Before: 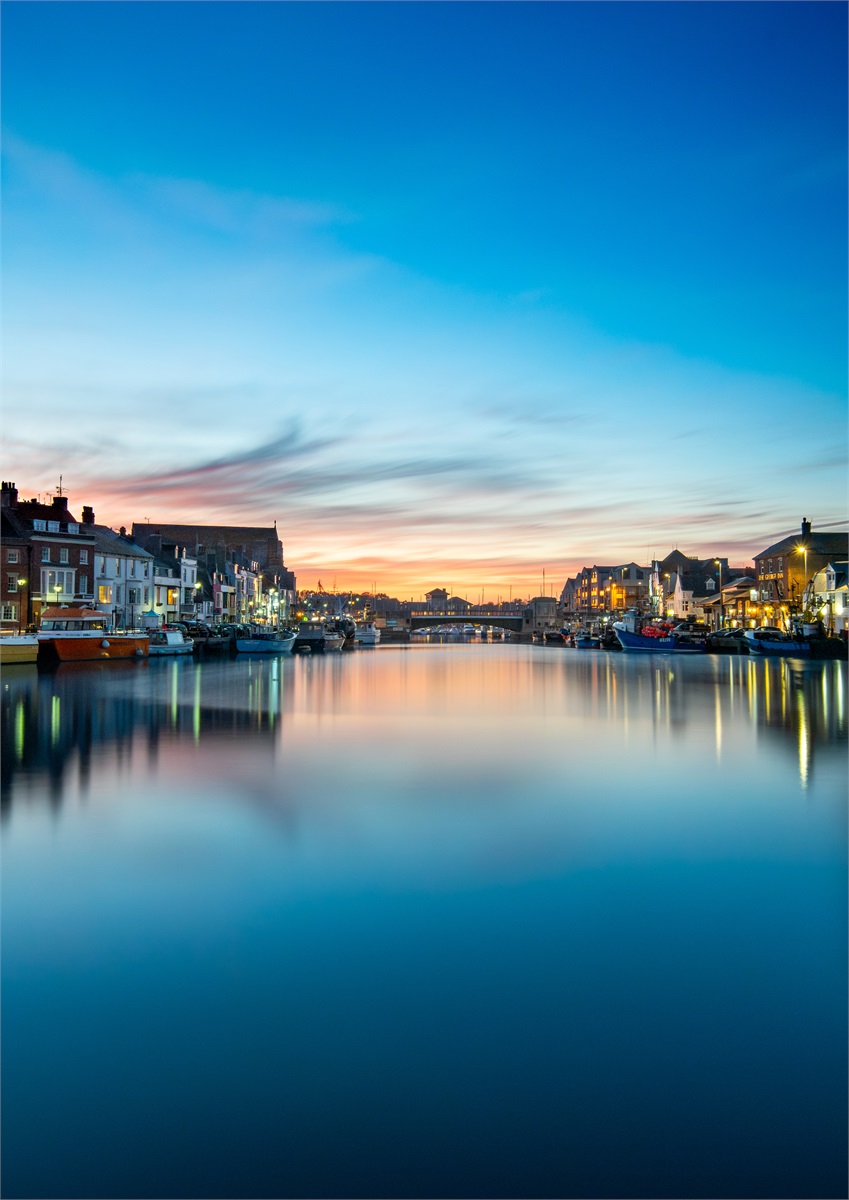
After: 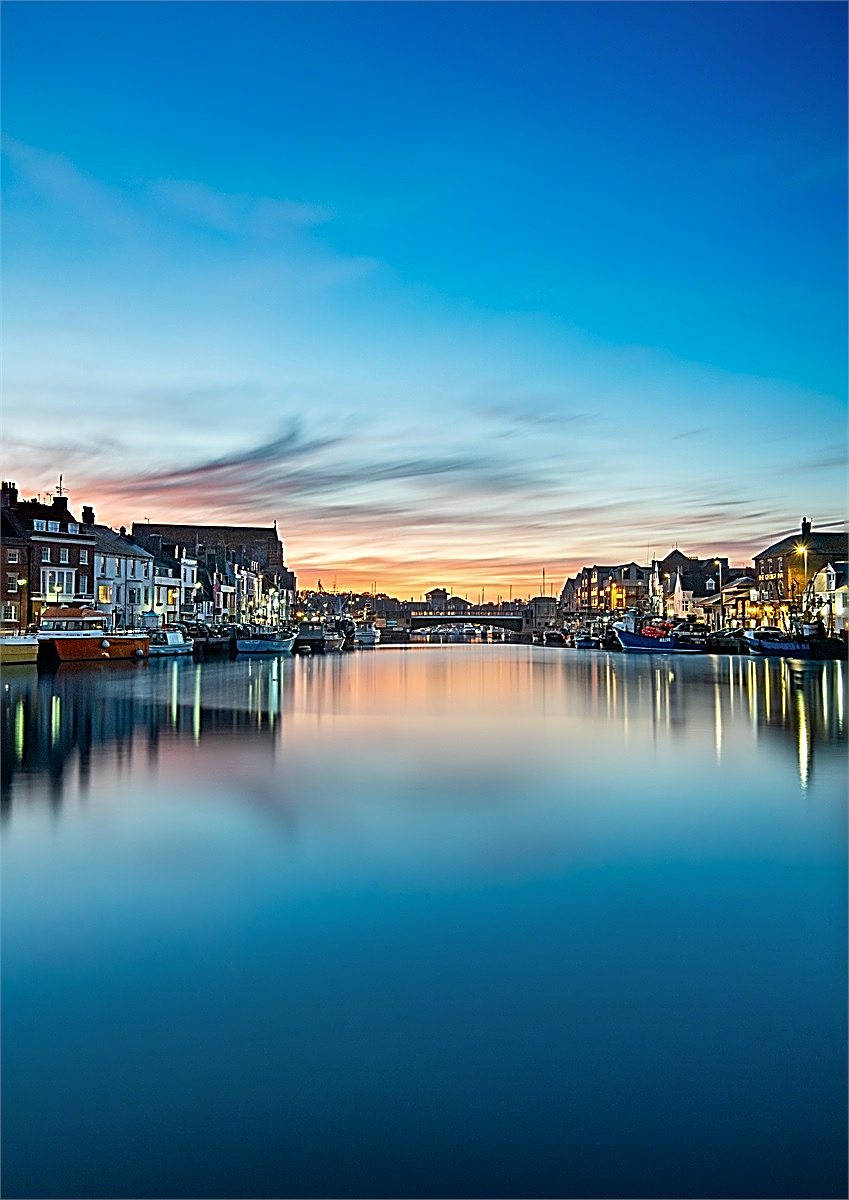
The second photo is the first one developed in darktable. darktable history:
shadows and highlights: low approximation 0.01, soften with gaussian
sharpen: amount 1.984
tone equalizer: edges refinement/feathering 500, mask exposure compensation -1.57 EV, preserve details no
